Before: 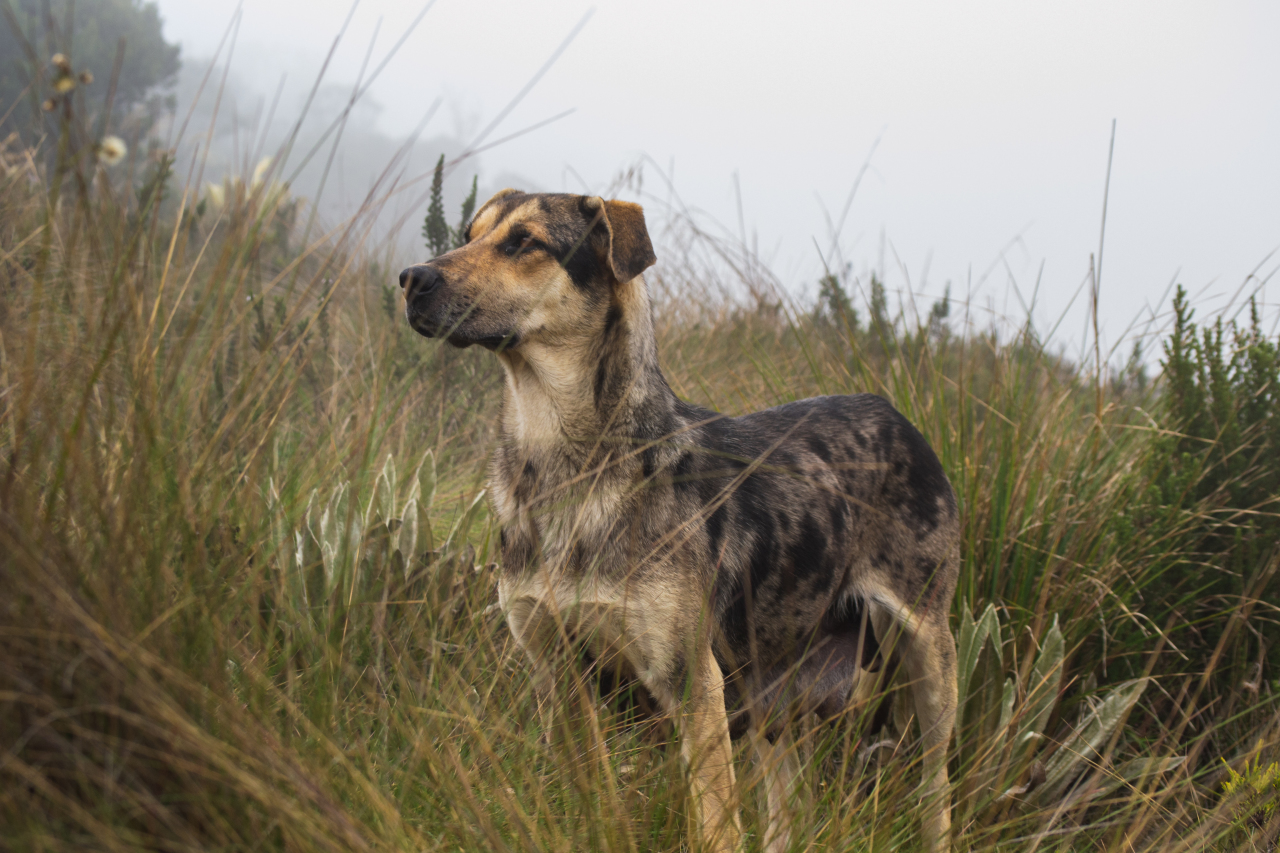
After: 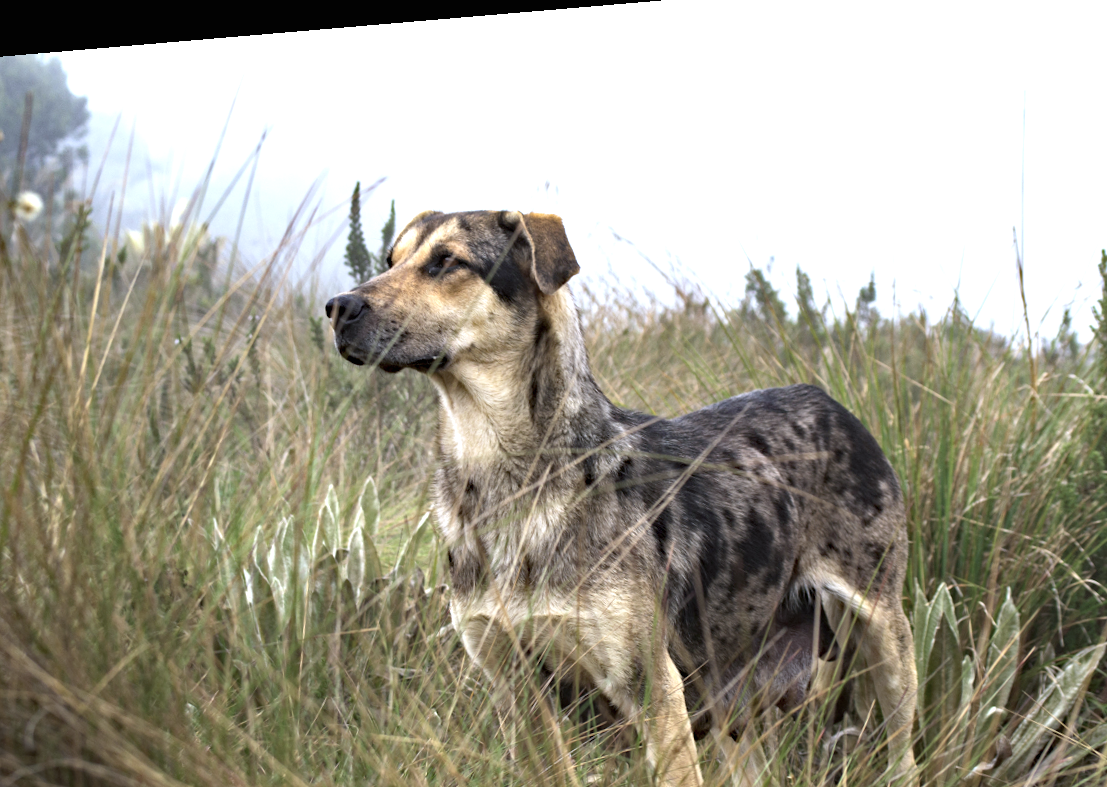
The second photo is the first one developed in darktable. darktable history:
color balance: input saturation 100.43%, contrast fulcrum 14.22%, output saturation 70.41%
crop and rotate: left 7.196%, top 4.574%, right 10.605%, bottom 13.178%
exposure: black level correction 0, exposure 1.2 EV, compensate highlight preservation false
haze removal: strength 0.5, distance 0.43, compatibility mode true, adaptive false
rotate and perspective: rotation -4.86°, automatic cropping off
white balance: red 0.926, green 1.003, blue 1.133
